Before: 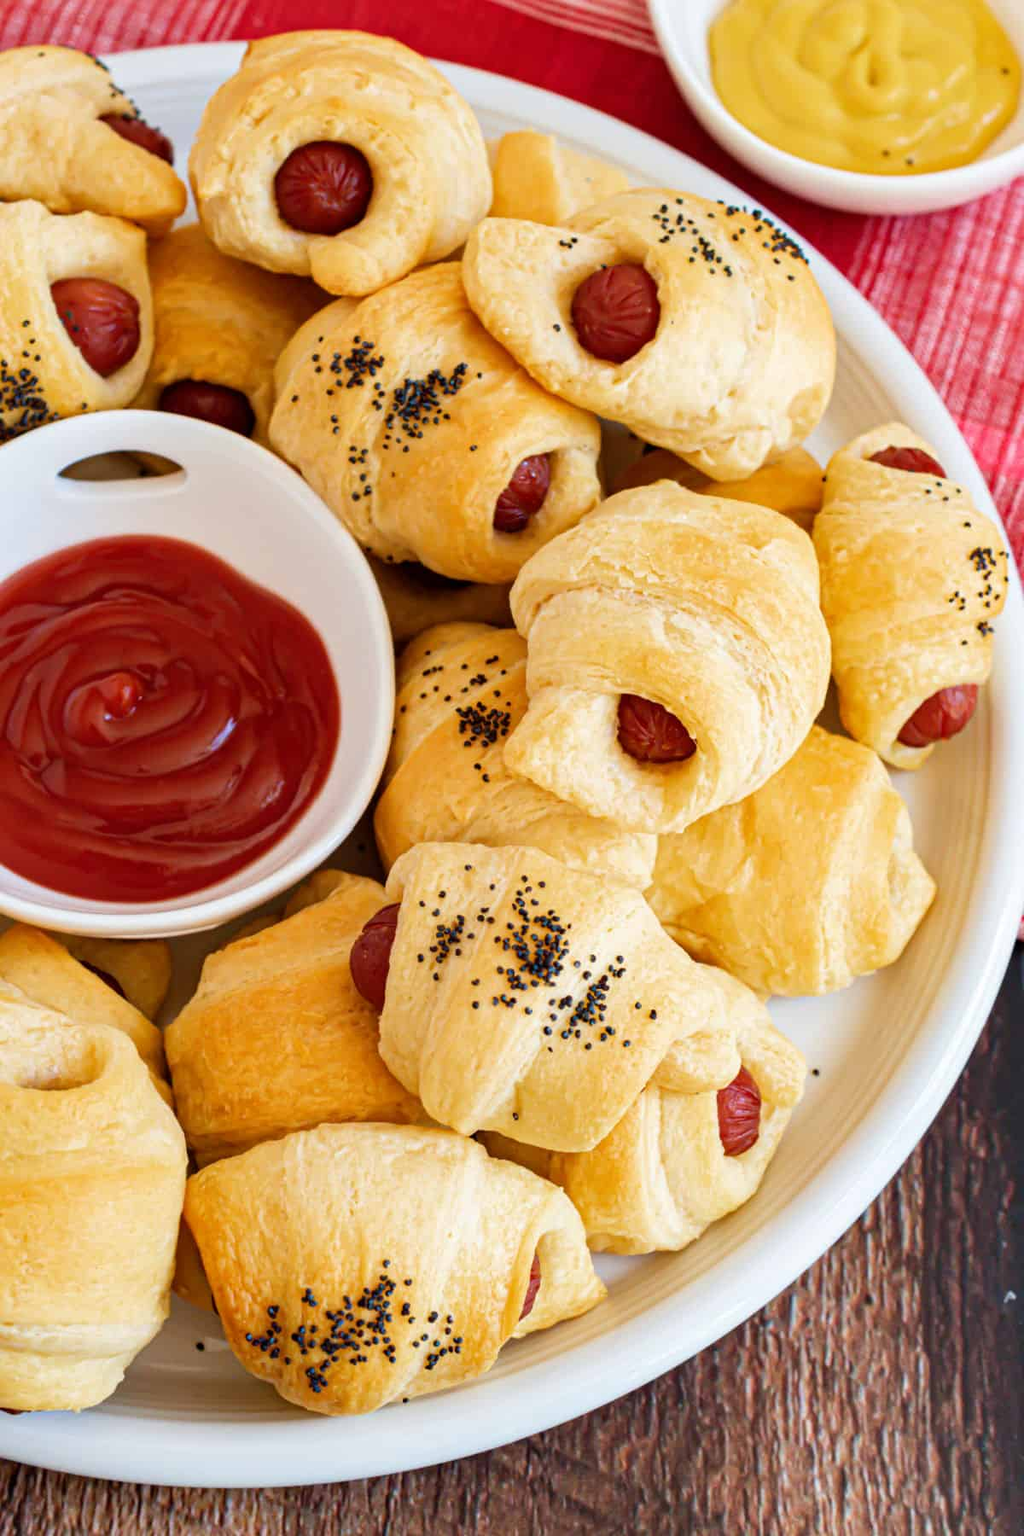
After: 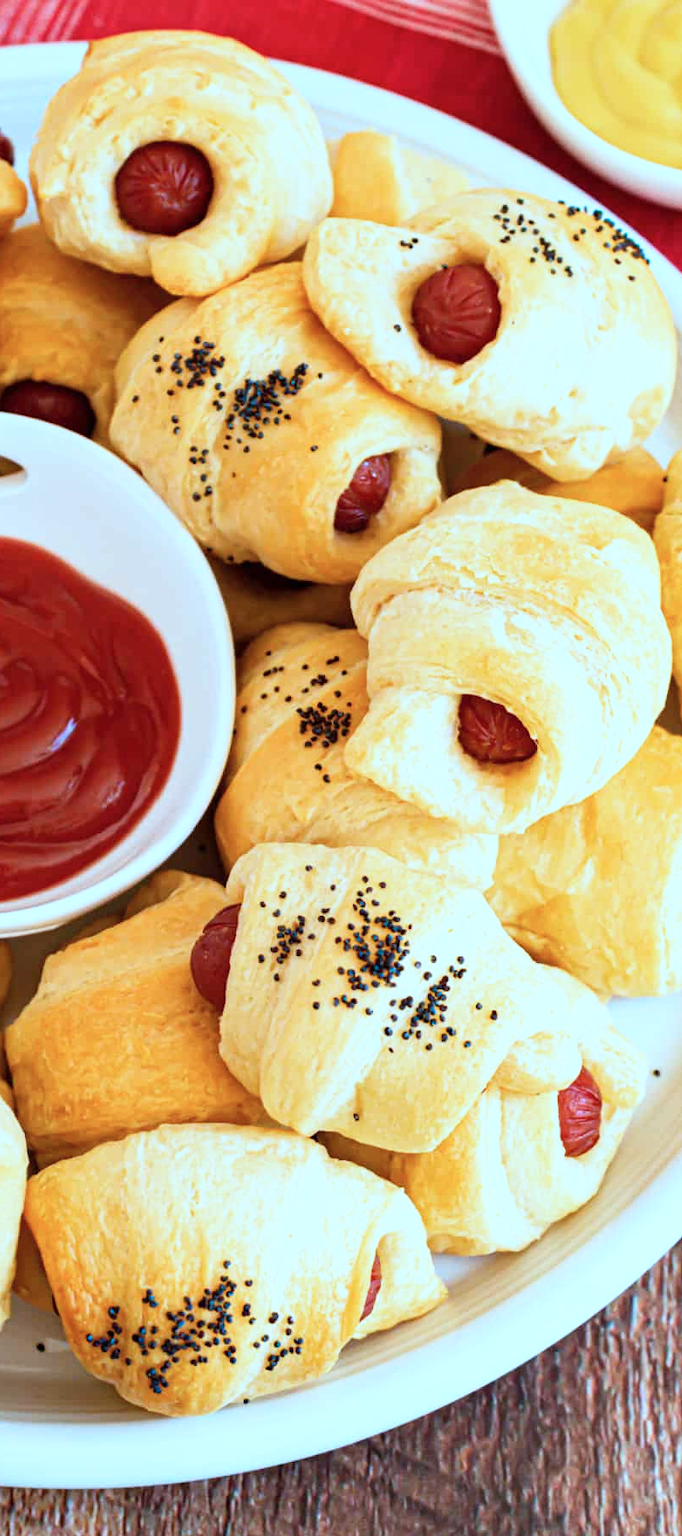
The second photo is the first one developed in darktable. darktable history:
base curve: curves: ch0 [(0, 0) (0.688, 0.865) (1, 1)], preserve colors none
crop and rotate: left 15.613%, right 17.762%
color correction: highlights a* -10.54, highlights b* -19.36
